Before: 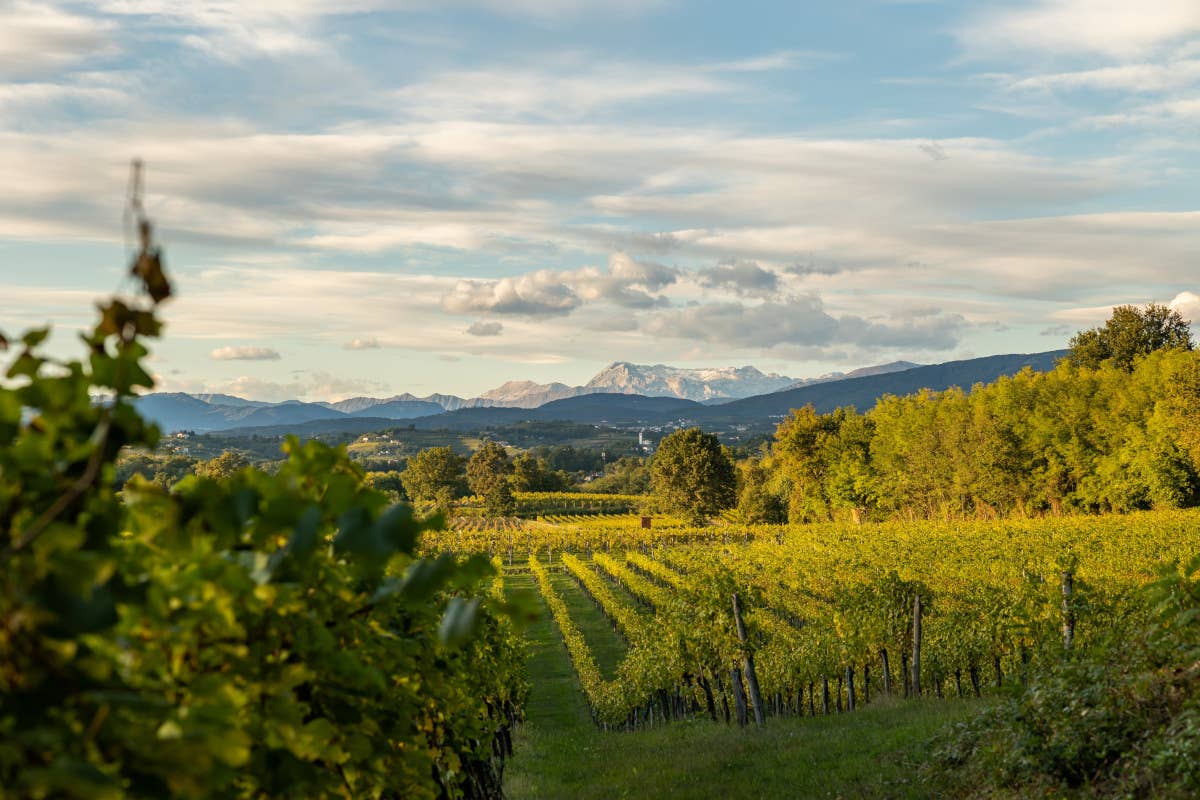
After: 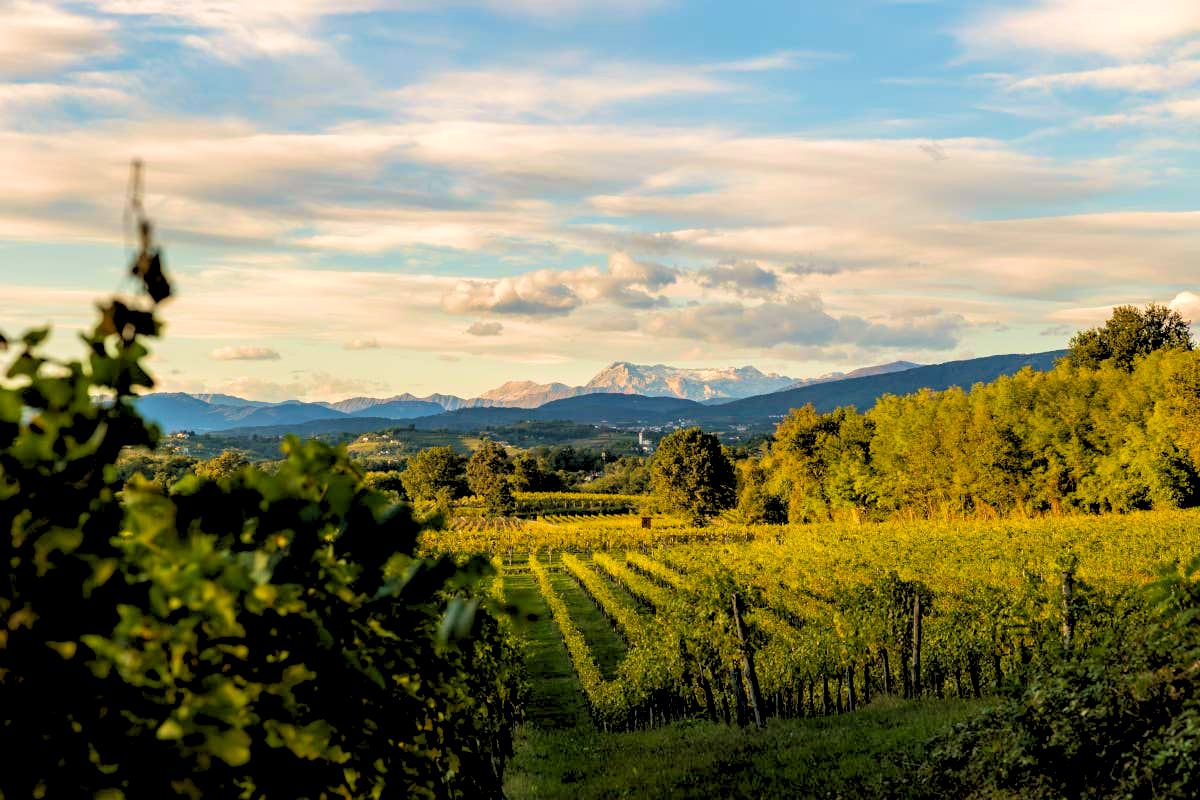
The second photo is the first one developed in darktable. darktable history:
color correction: highlights a* 3.22, highlights b* 1.93, saturation 1.19
rgb levels: levels [[0.029, 0.461, 0.922], [0, 0.5, 1], [0, 0.5, 1]]
velvia: strength 50%
